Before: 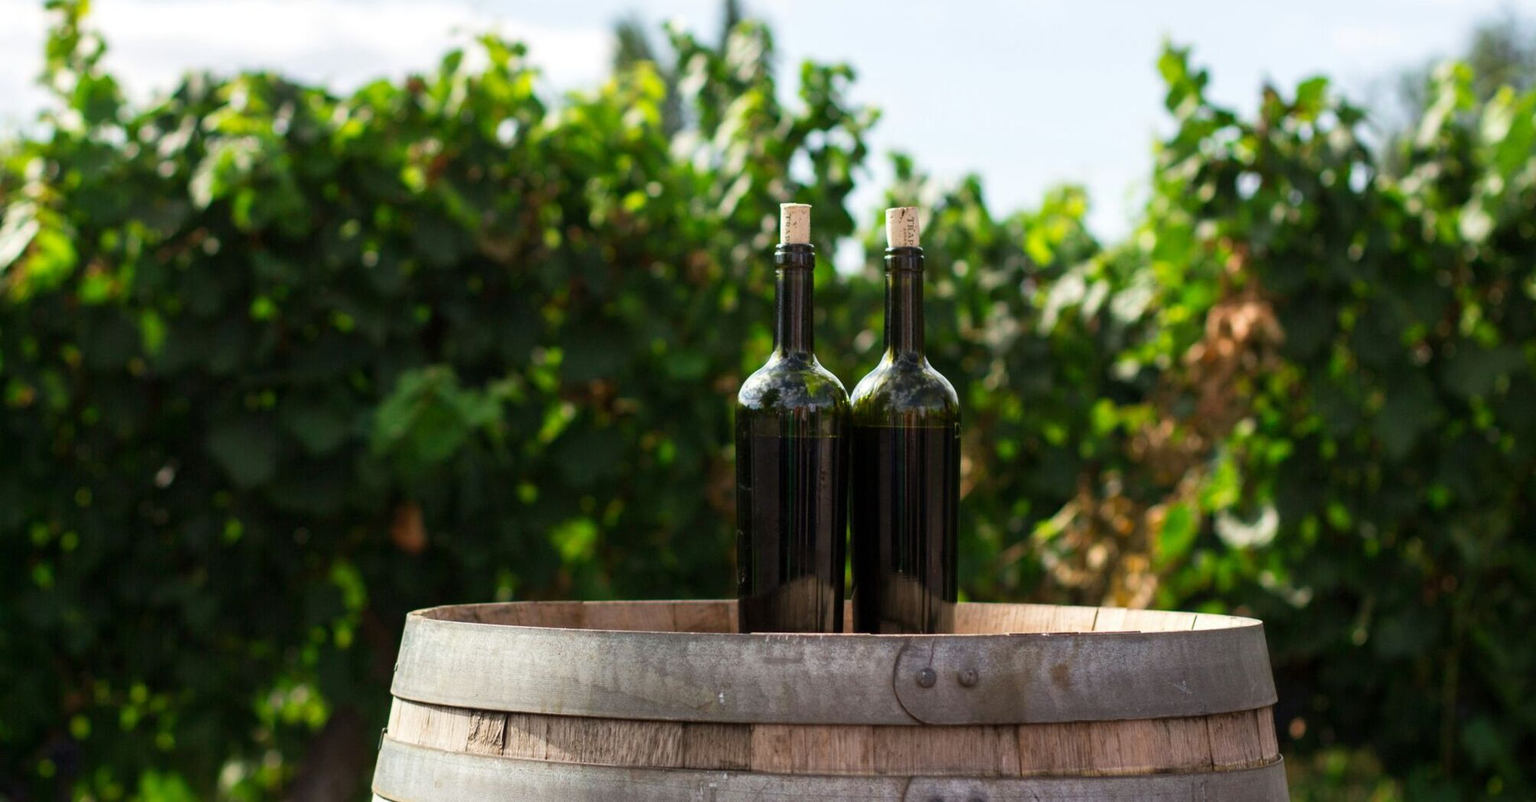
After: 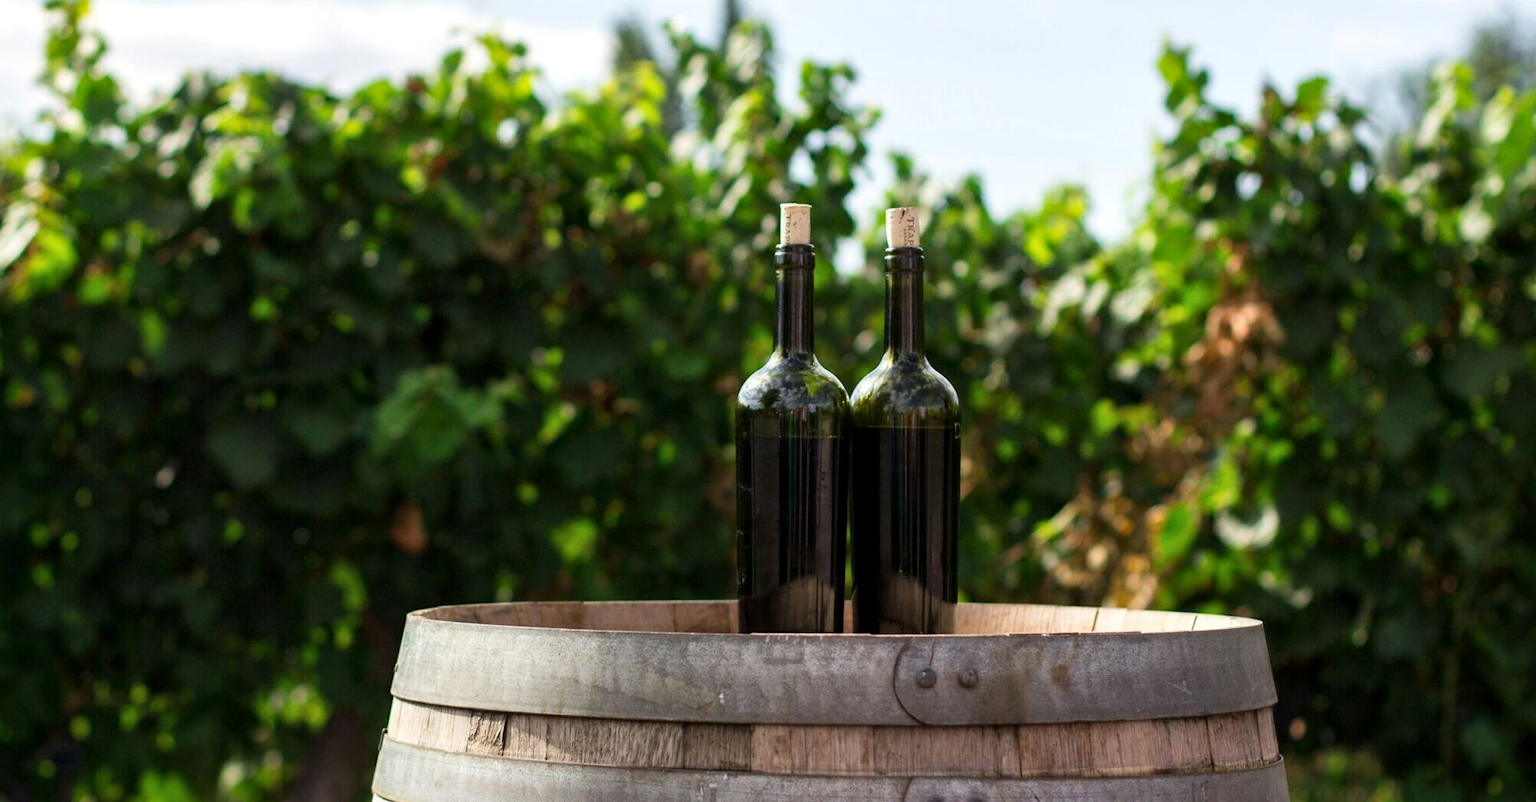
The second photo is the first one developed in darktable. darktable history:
local contrast: mode bilateral grid, contrast 20, coarseness 49, detail 119%, midtone range 0.2
